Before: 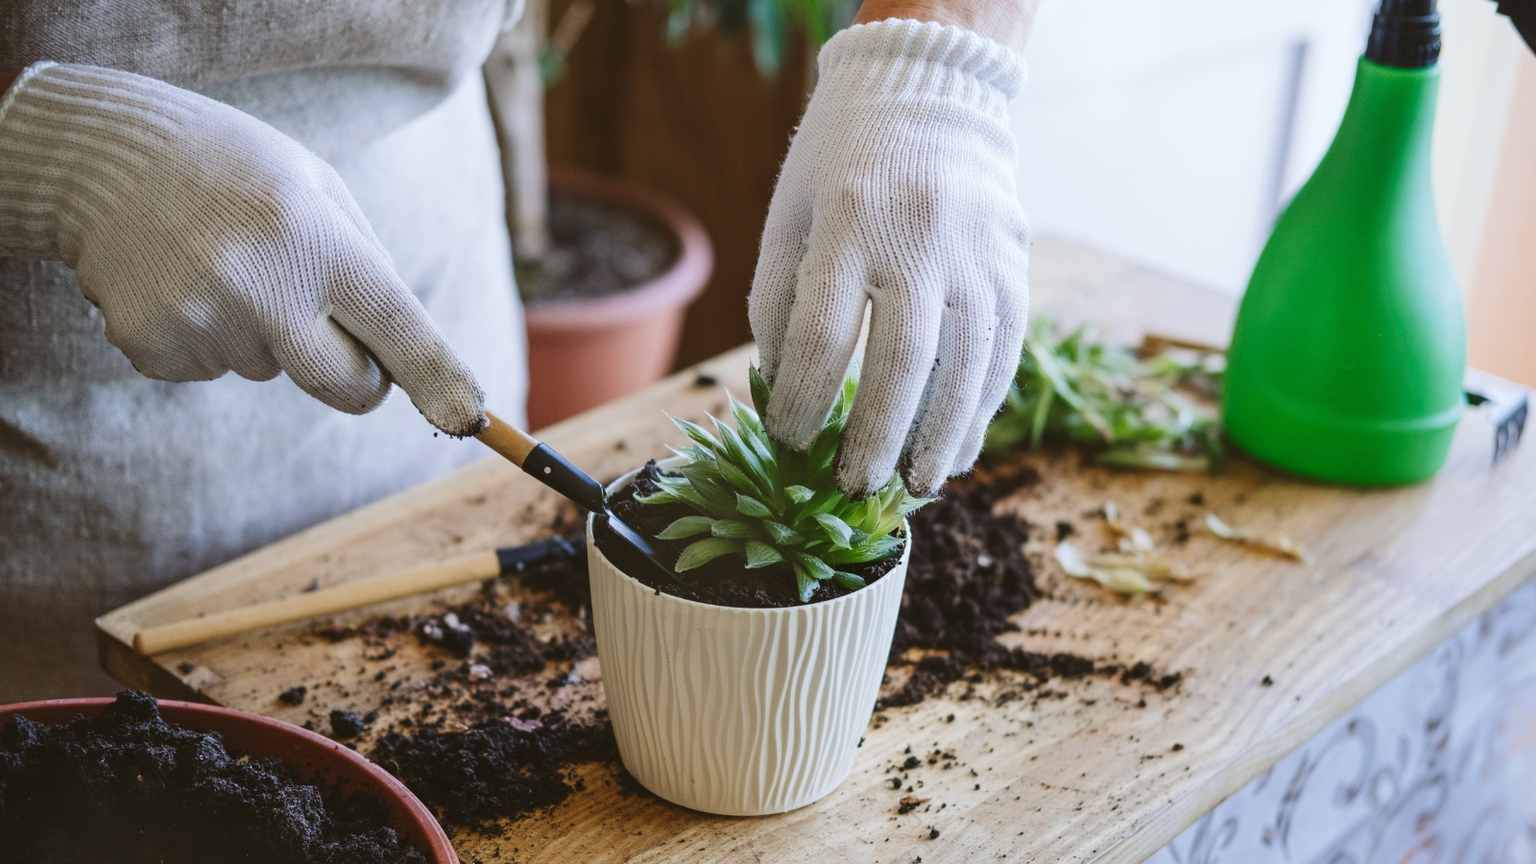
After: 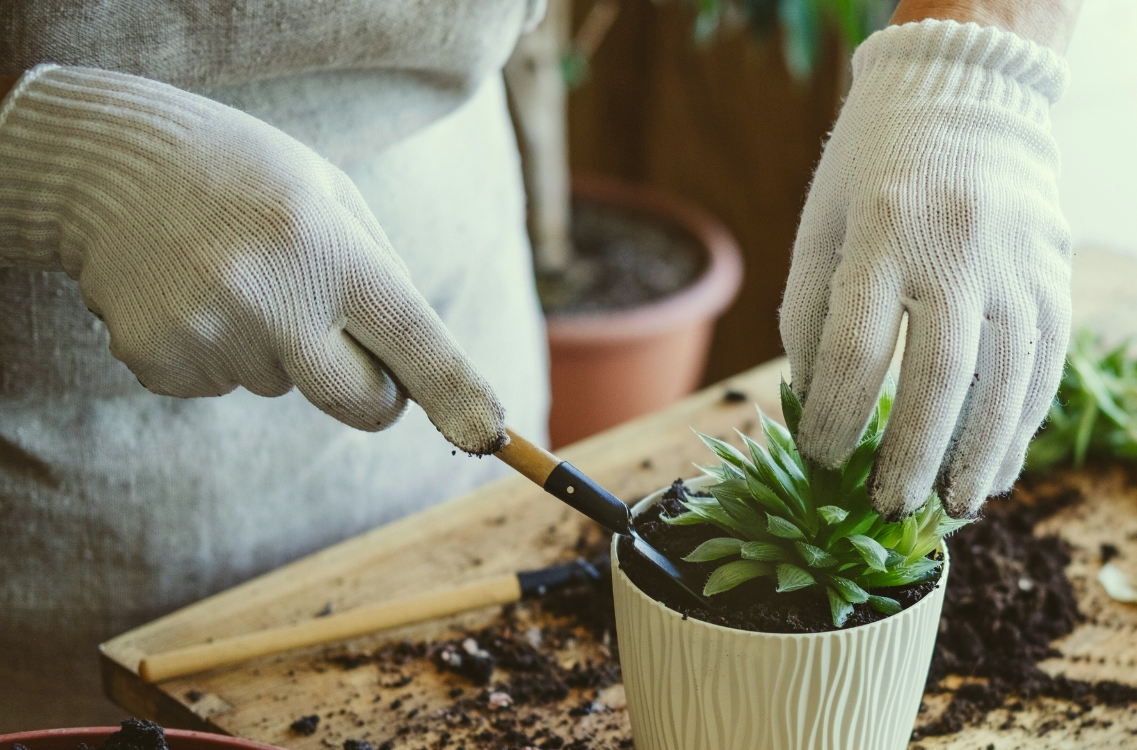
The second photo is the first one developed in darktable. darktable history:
crop: right 28.885%, bottom 16.626%
white balance: red 1.009, blue 0.985
color correction: highlights a* -5.94, highlights b* 11.19
